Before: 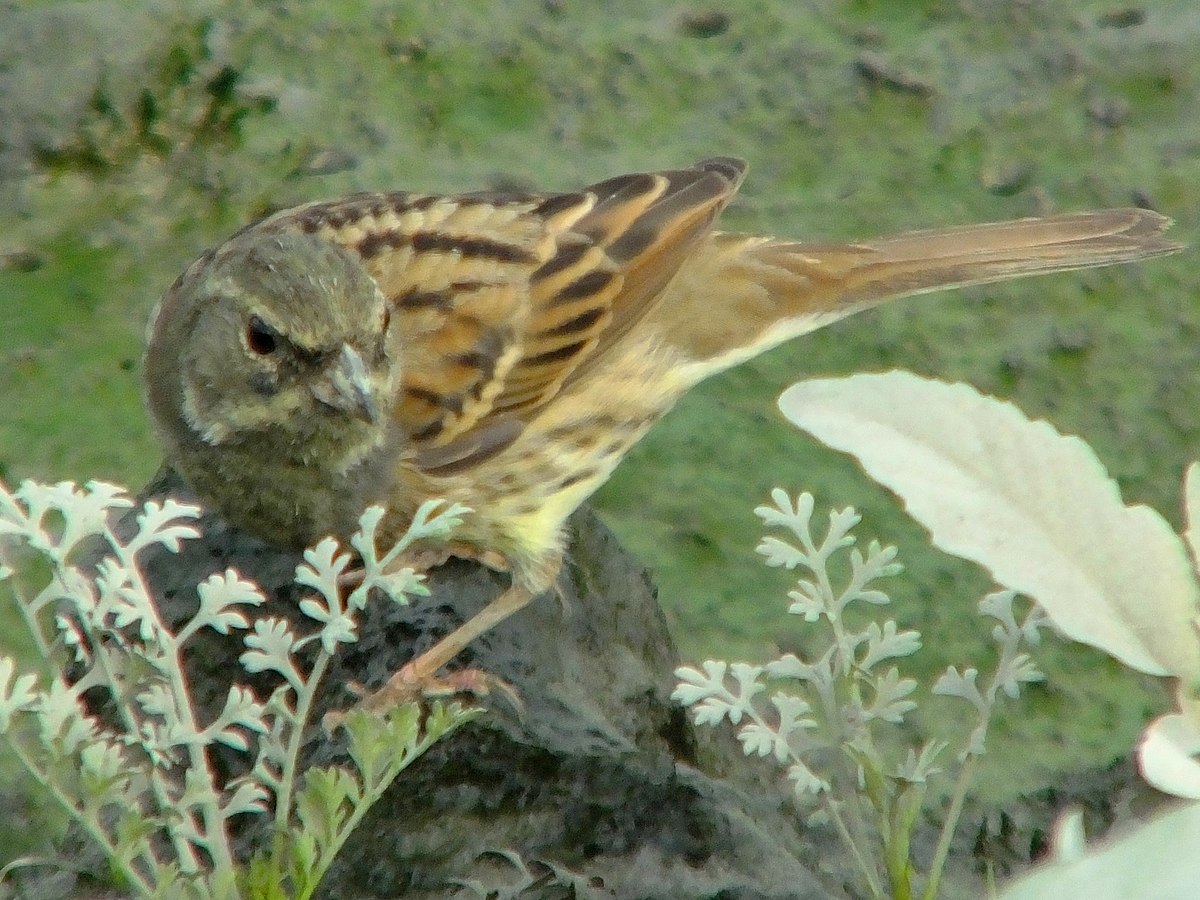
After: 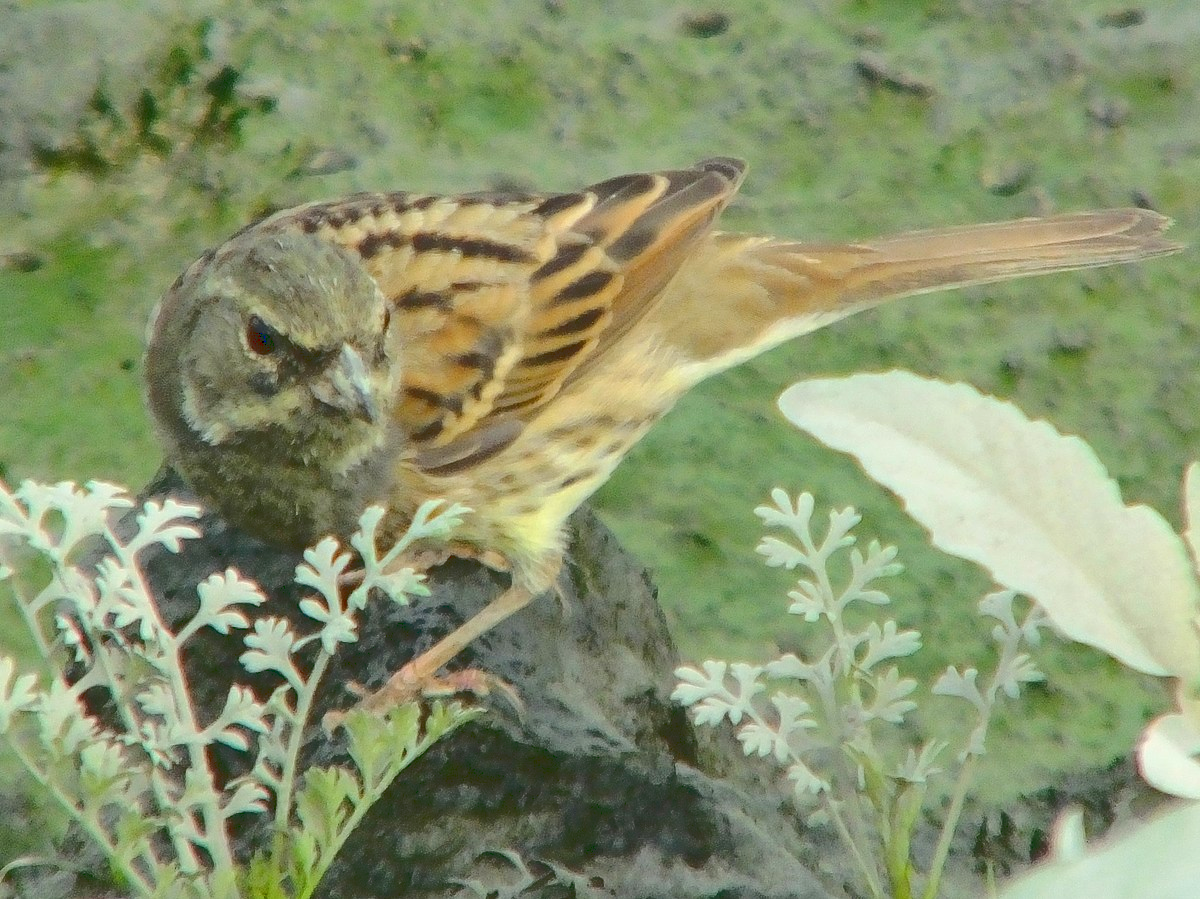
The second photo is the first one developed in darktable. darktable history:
base curve: curves: ch0 [(0, 0.024) (0.055, 0.065) (0.121, 0.166) (0.236, 0.319) (0.693, 0.726) (1, 1)]
crop: bottom 0.069%
